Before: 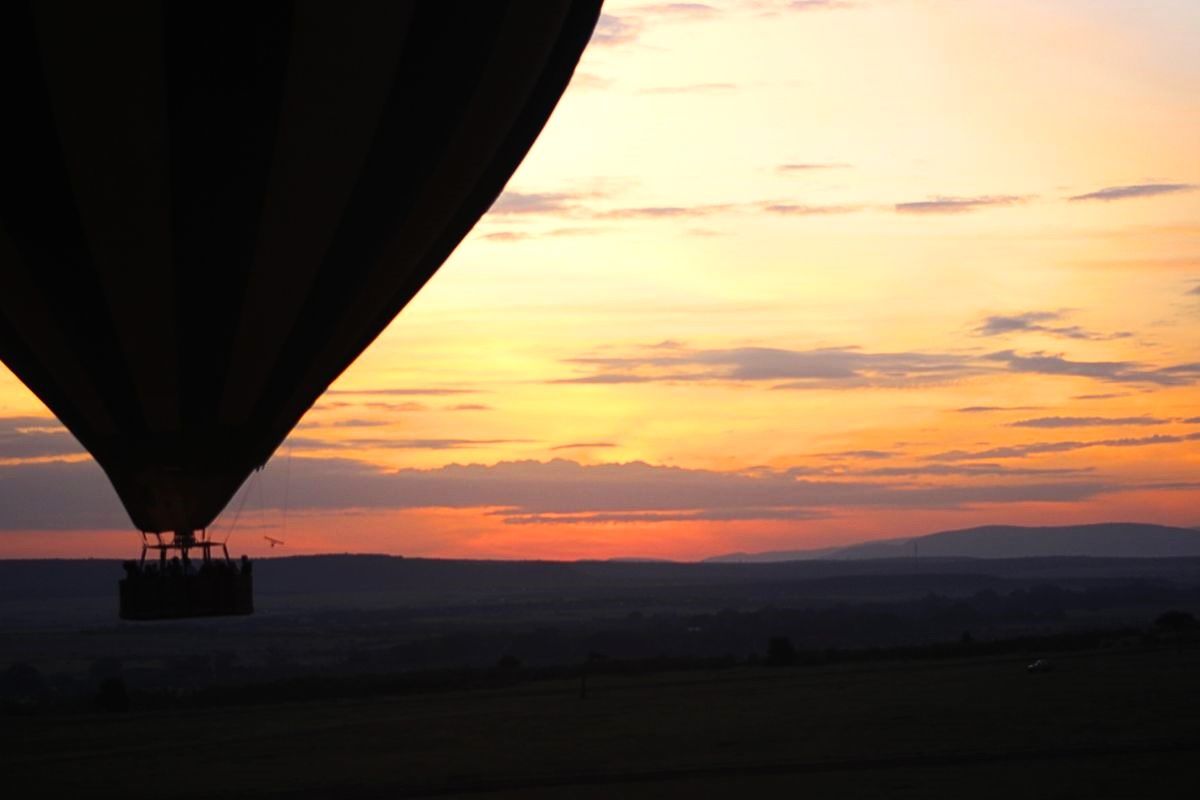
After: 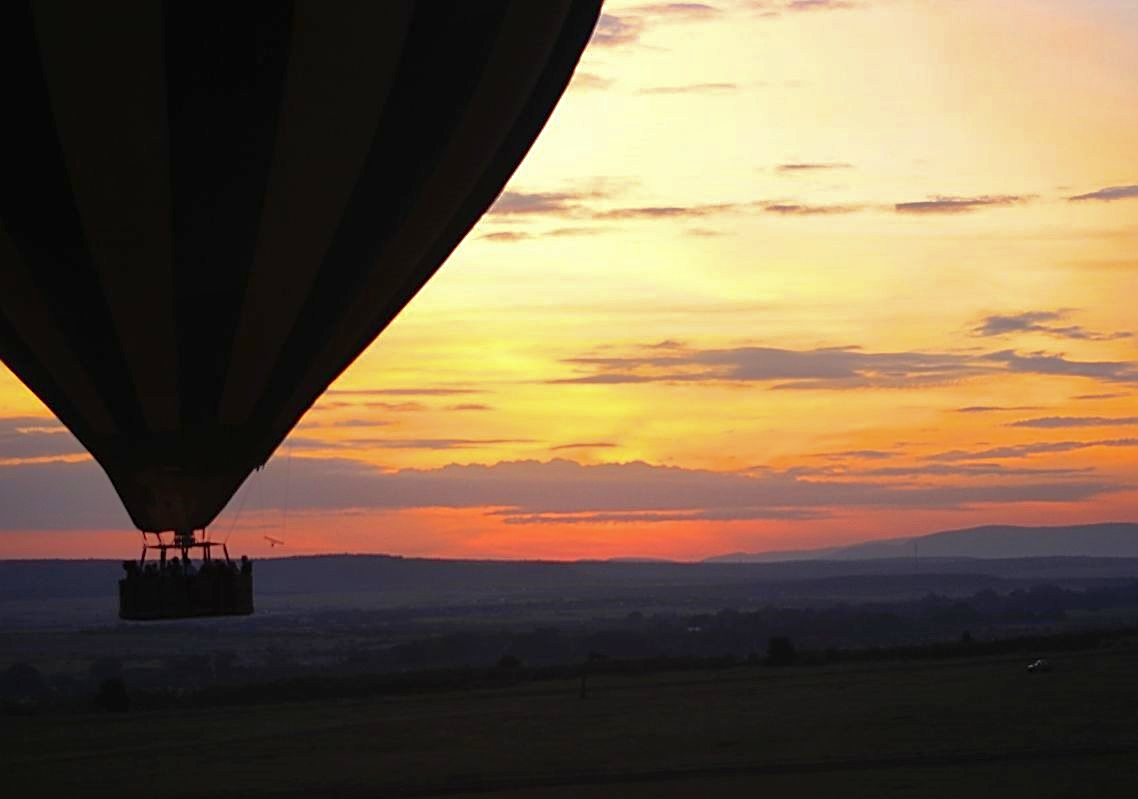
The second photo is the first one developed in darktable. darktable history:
crop and rotate: right 5.167%
sharpen: on, module defaults
shadows and highlights: on, module defaults
